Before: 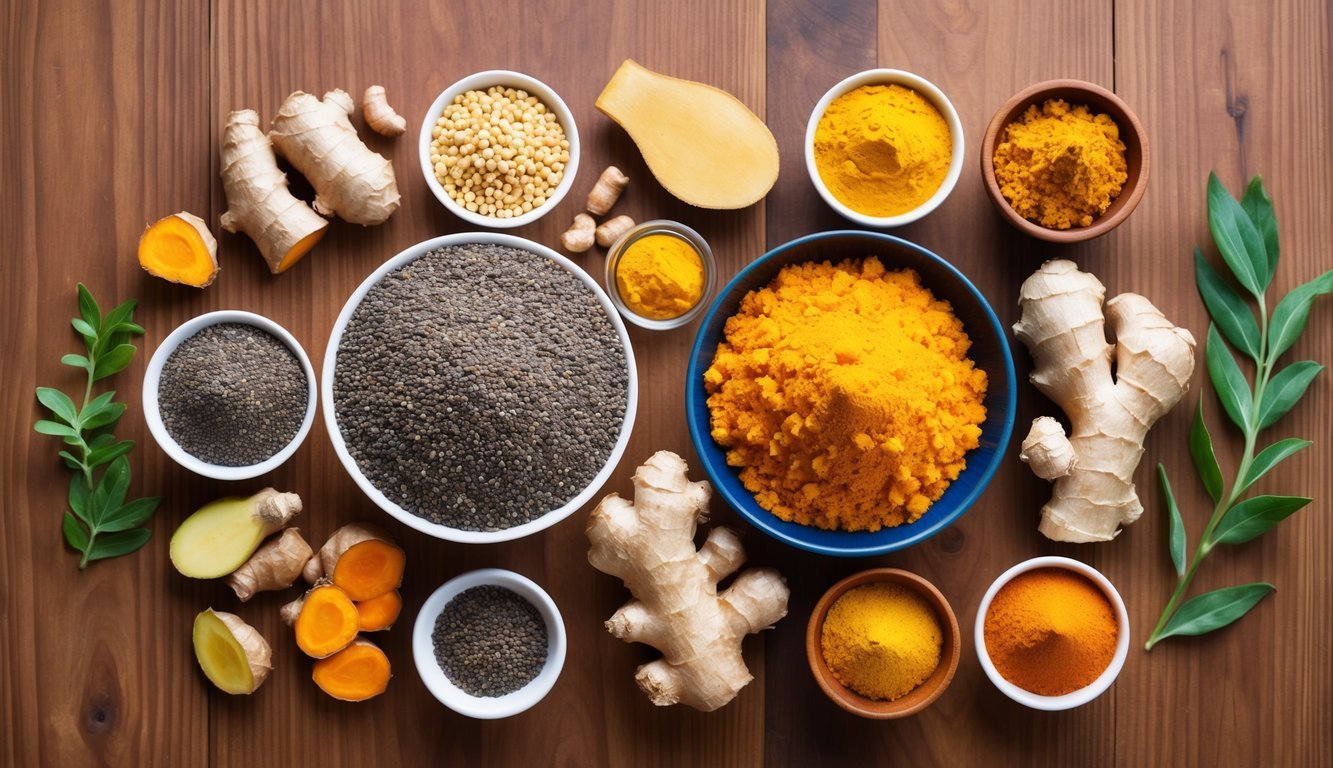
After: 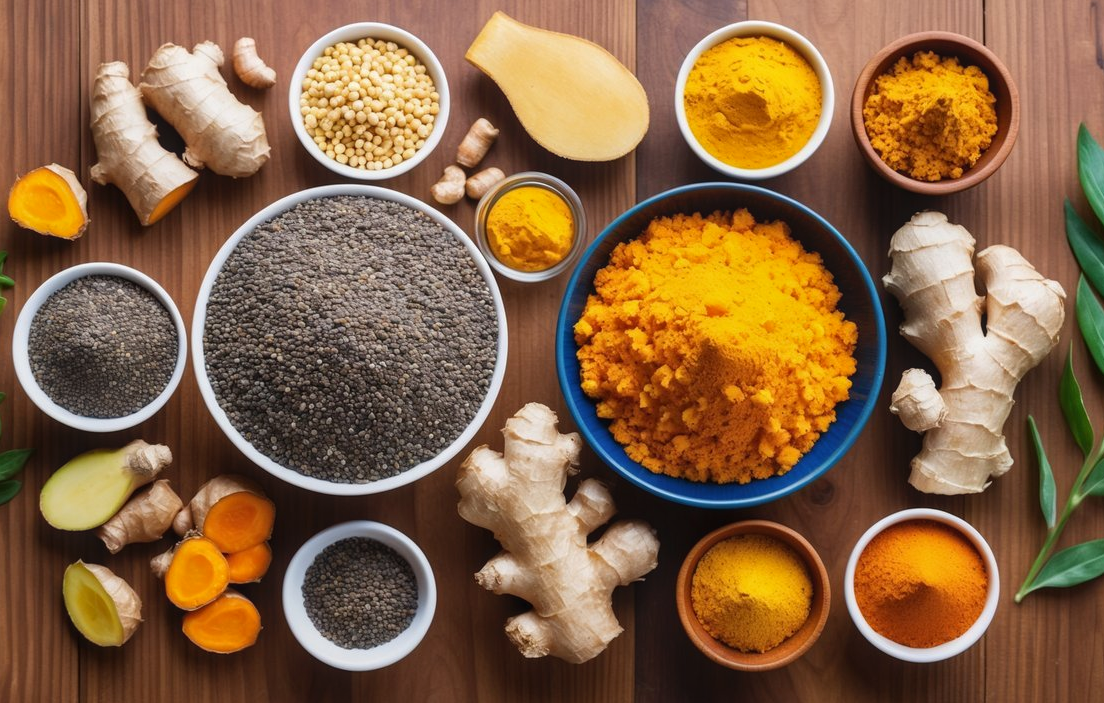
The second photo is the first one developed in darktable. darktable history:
crop: left 9.807%, top 6.259%, right 7.334%, bottom 2.177%
local contrast: detail 110%
